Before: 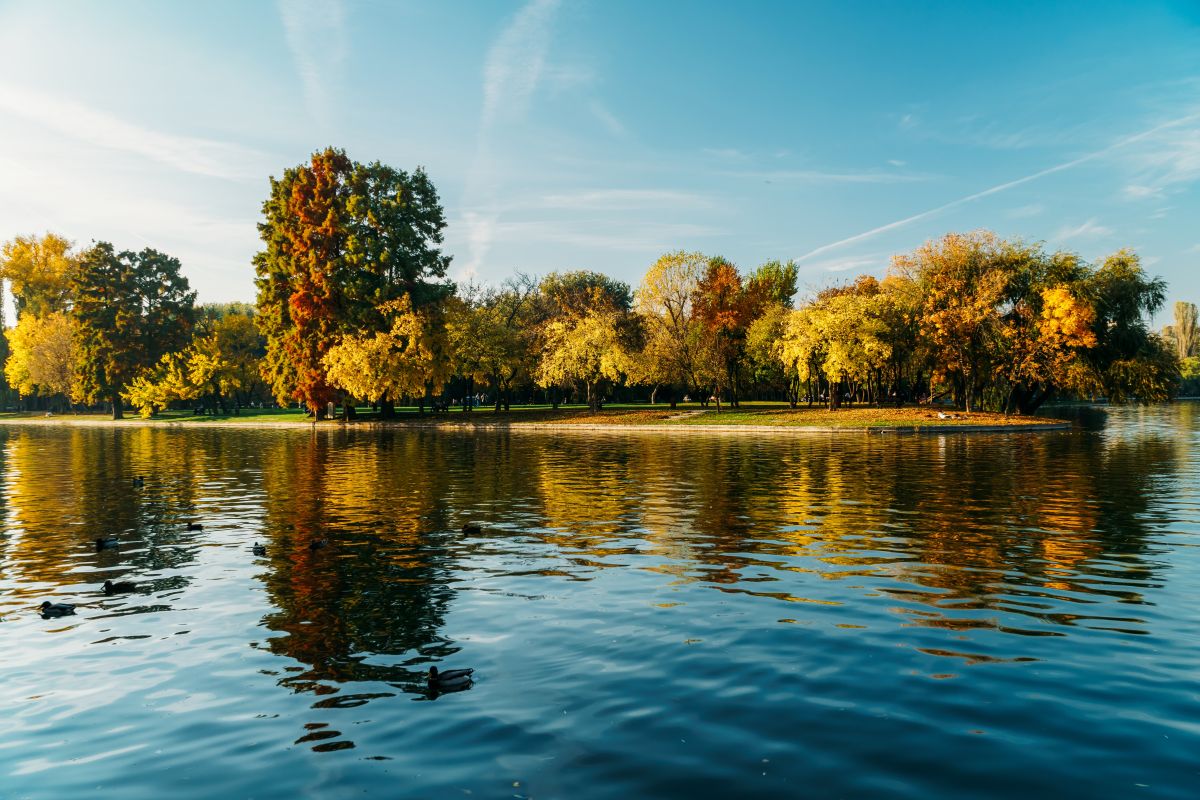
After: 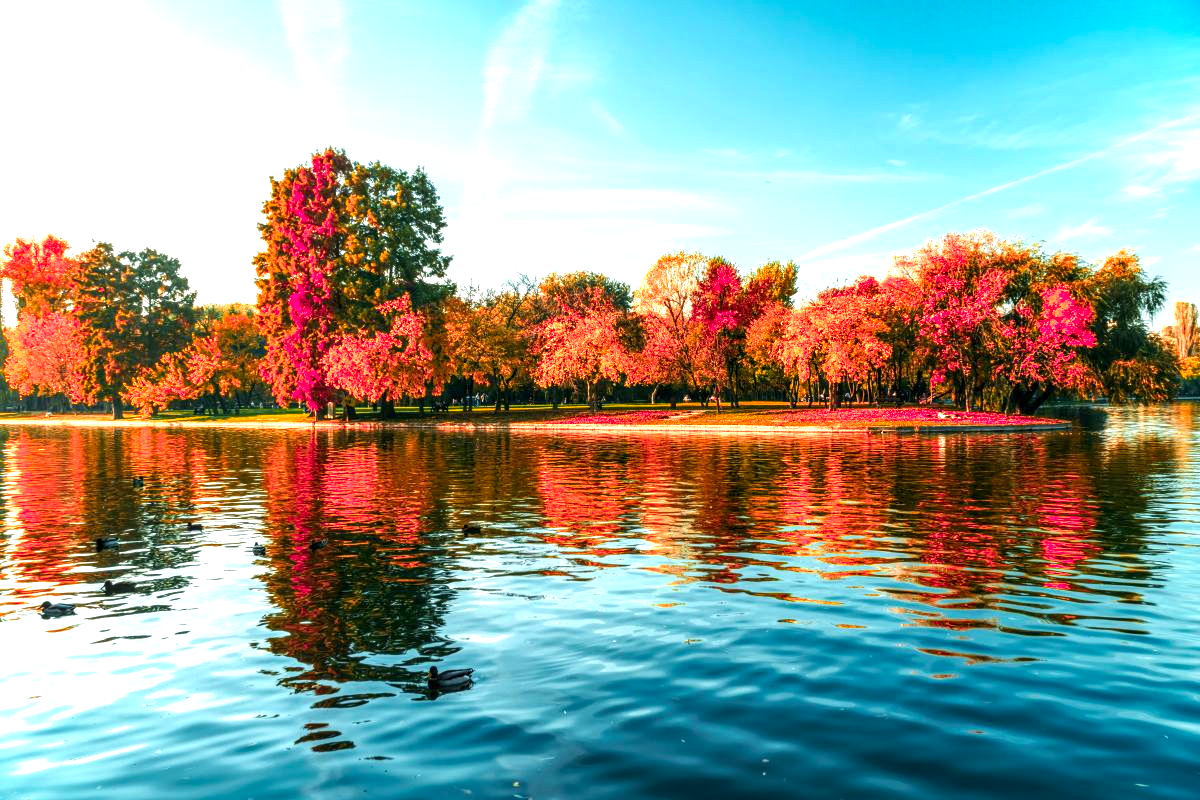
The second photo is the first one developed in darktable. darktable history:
local contrast: highlights 61%, detail 143%, midtone range 0.428
exposure: black level correction 0, exposure 1 EV, compensate exposure bias true, compensate highlight preservation false
color zones: curves: ch1 [(0.24, 0.634) (0.75, 0.5)]; ch2 [(0.253, 0.437) (0.745, 0.491)], mix 102.12%
